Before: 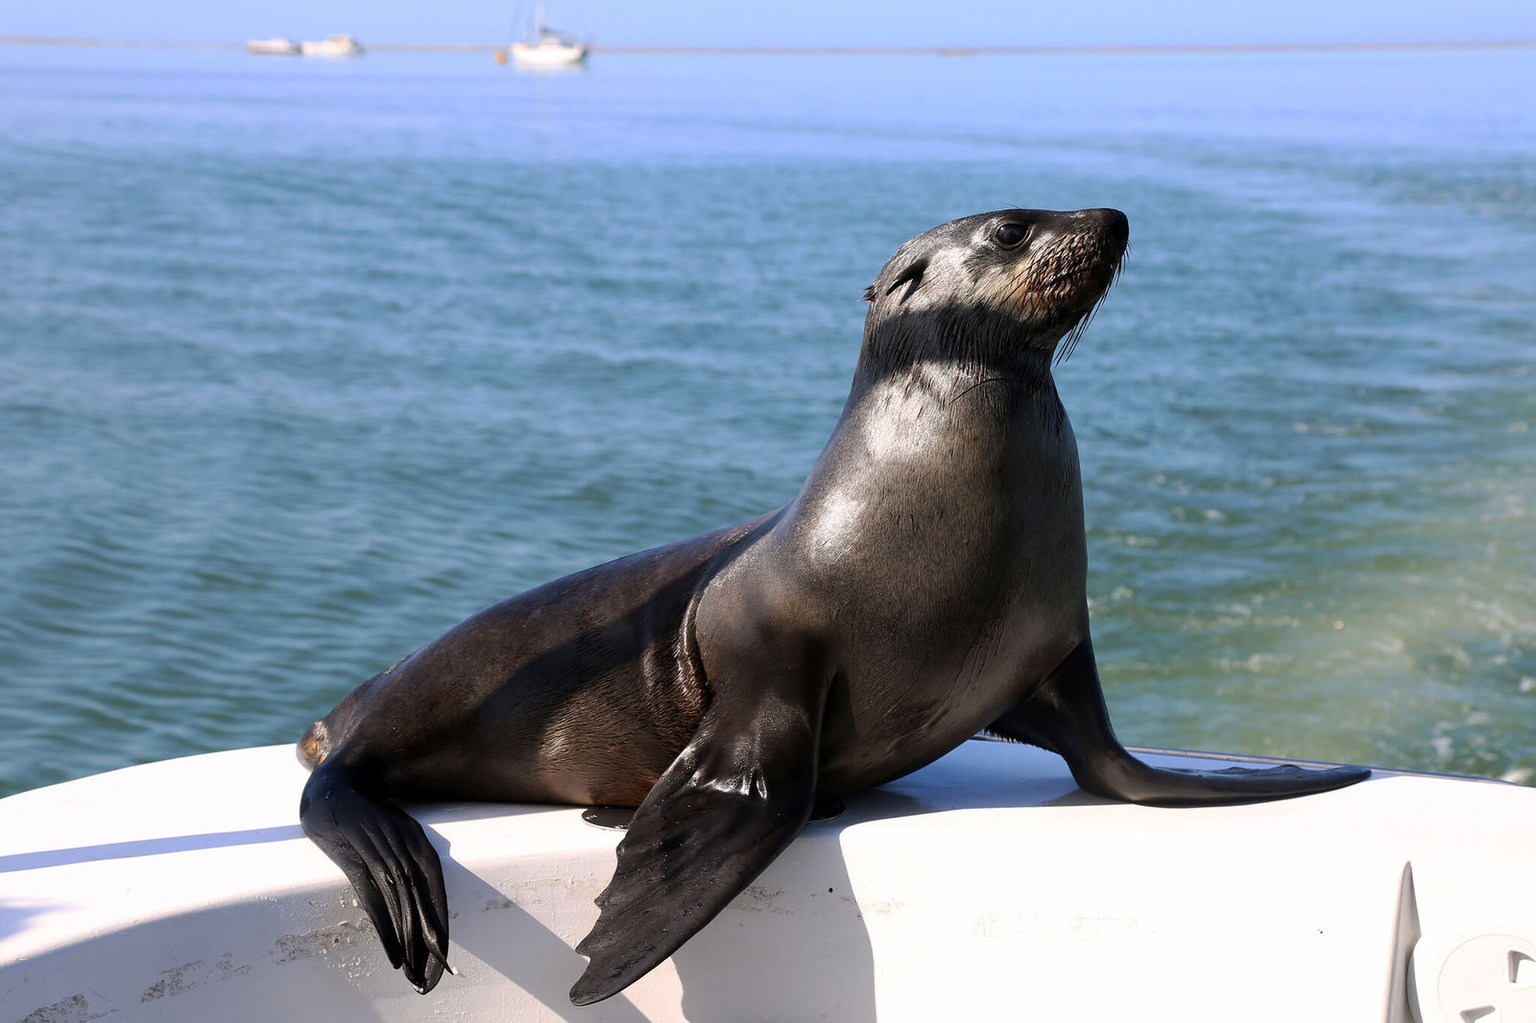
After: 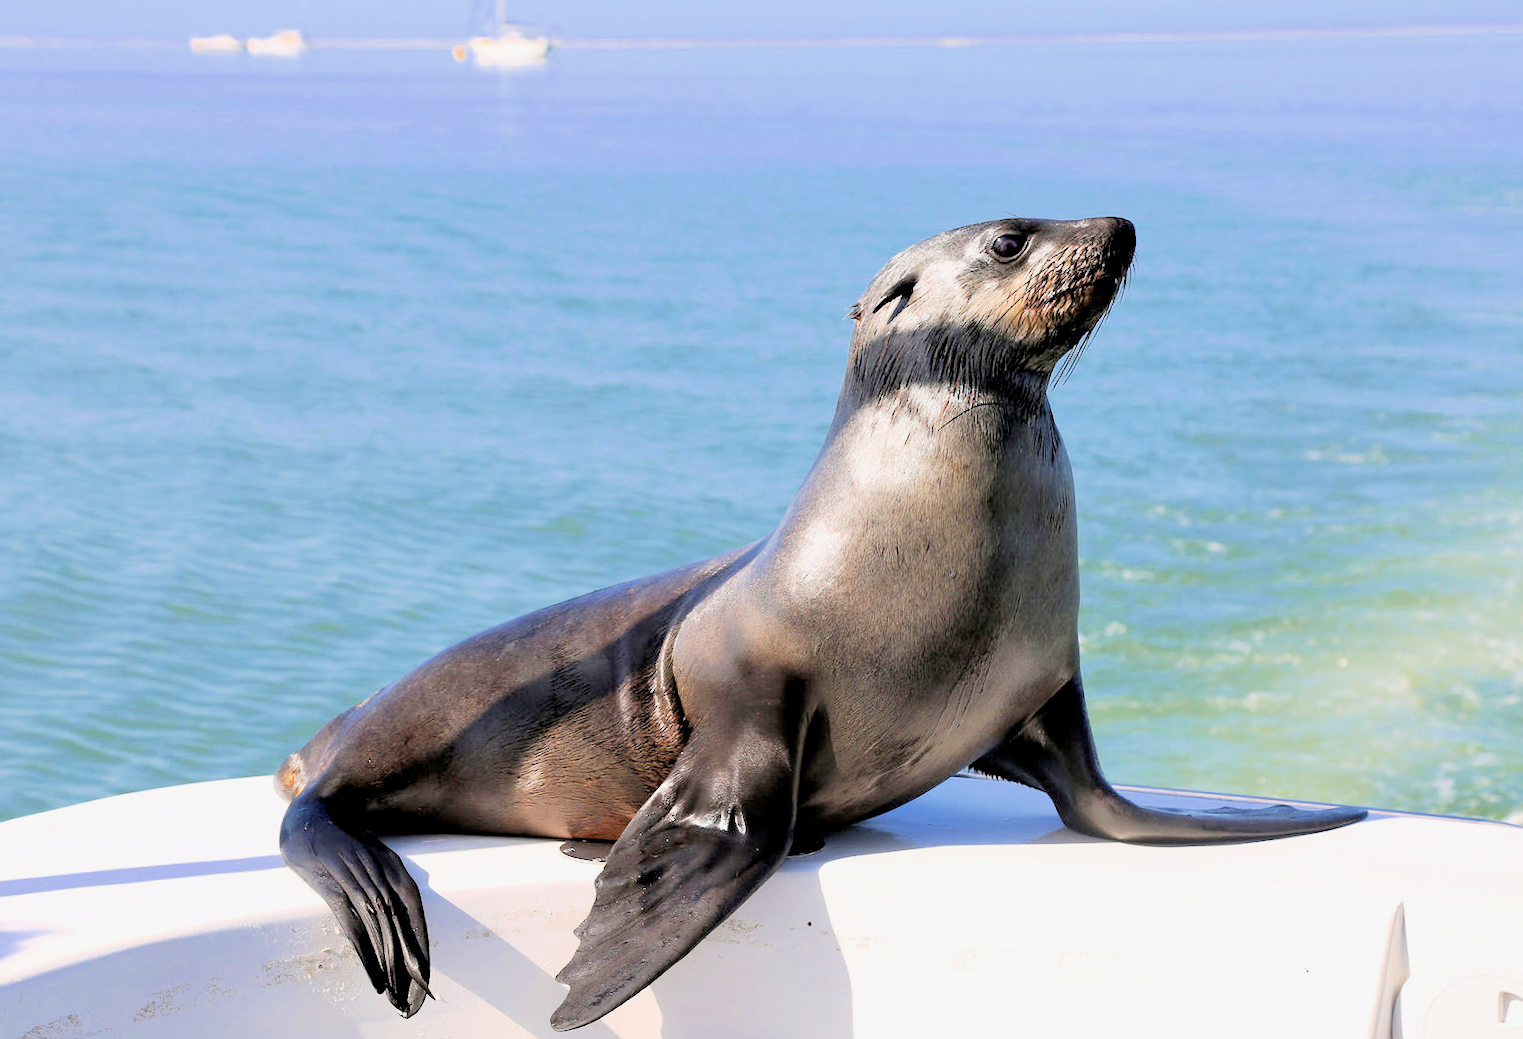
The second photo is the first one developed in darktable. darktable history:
contrast equalizer: octaves 7, y [[0.6 ×6], [0.55 ×6], [0 ×6], [0 ×6], [0 ×6]], mix 0.2
rotate and perspective: rotation 0.074°, lens shift (vertical) 0.096, lens shift (horizontal) -0.041, crop left 0.043, crop right 0.952, crop top 0.024, crop bottom 0.979
filmic rgb: middle gray luminance 3.44%, black relative exposure -5.92 EV, white relative exposure 6.33 EV, threshold 6 EV, dynamic range scaling 22.4%, target black luminance 0%, hardness 2.33, latitude 45.85%, contrast 0.78, highlights saturation mix 100%, shadows ↔ highlights balance 0.033%, add noise in highlights 0, preserve chrominance max RGB, color science v3 (2019), use custom middle-gray values true, iterations of high-quality reconstruction 0, contrast in highlights soft, enable highlight reconstruction true
